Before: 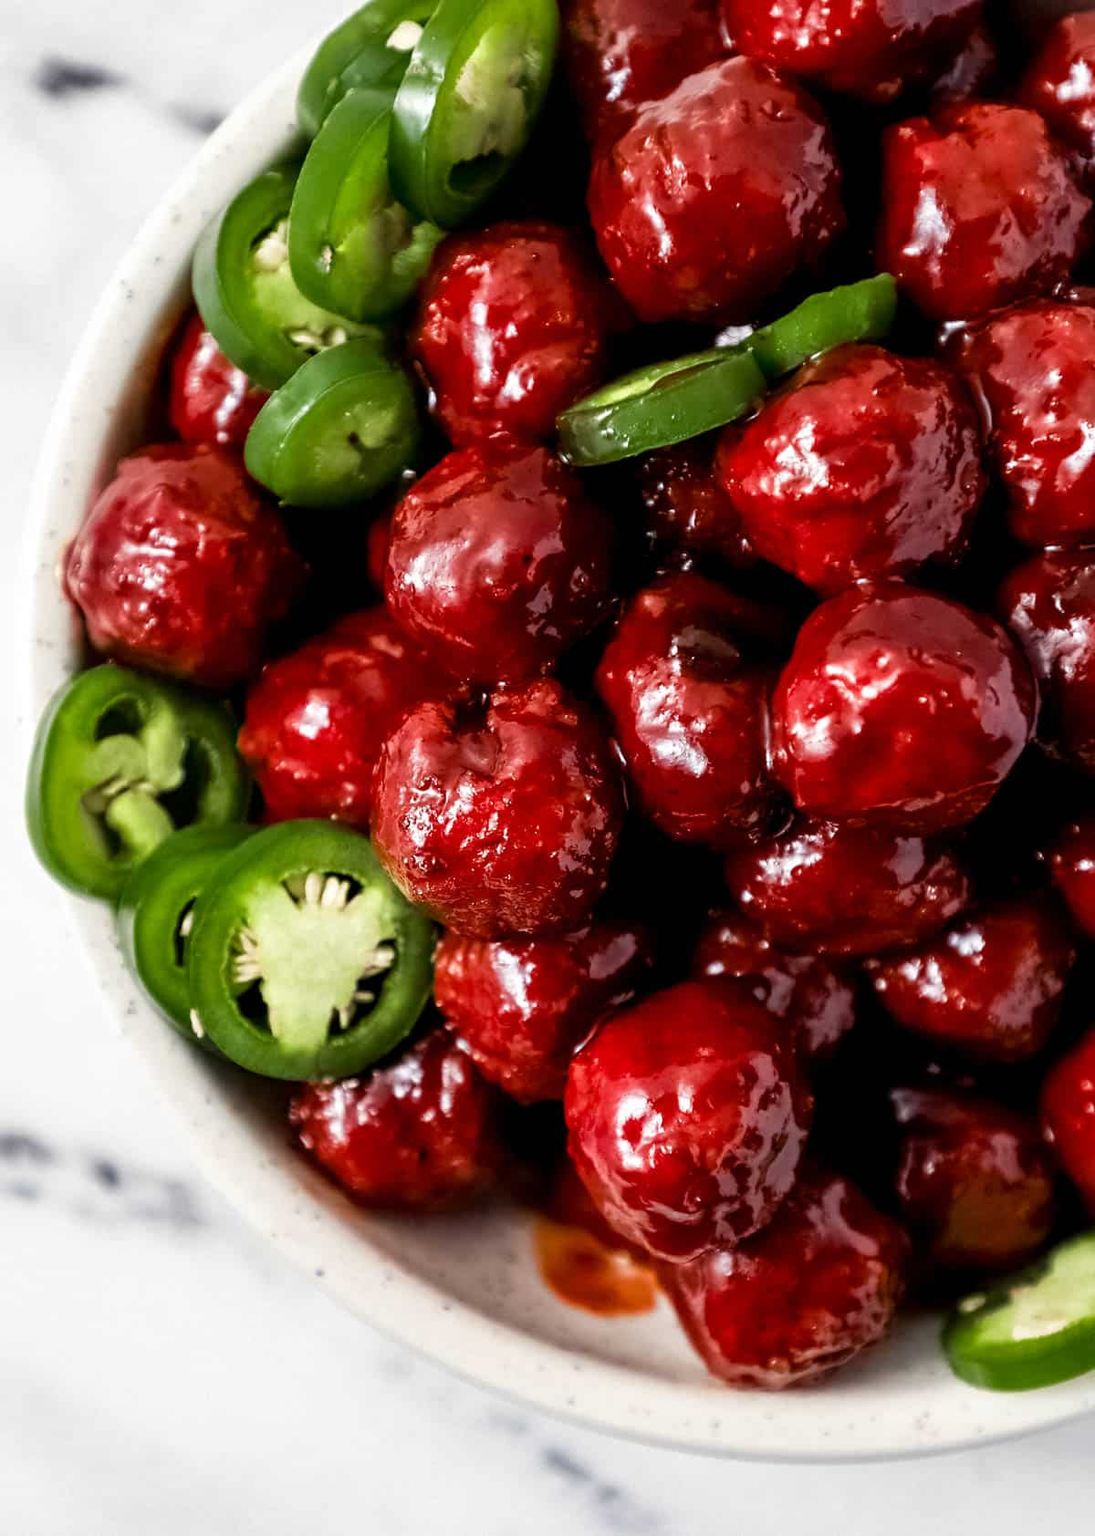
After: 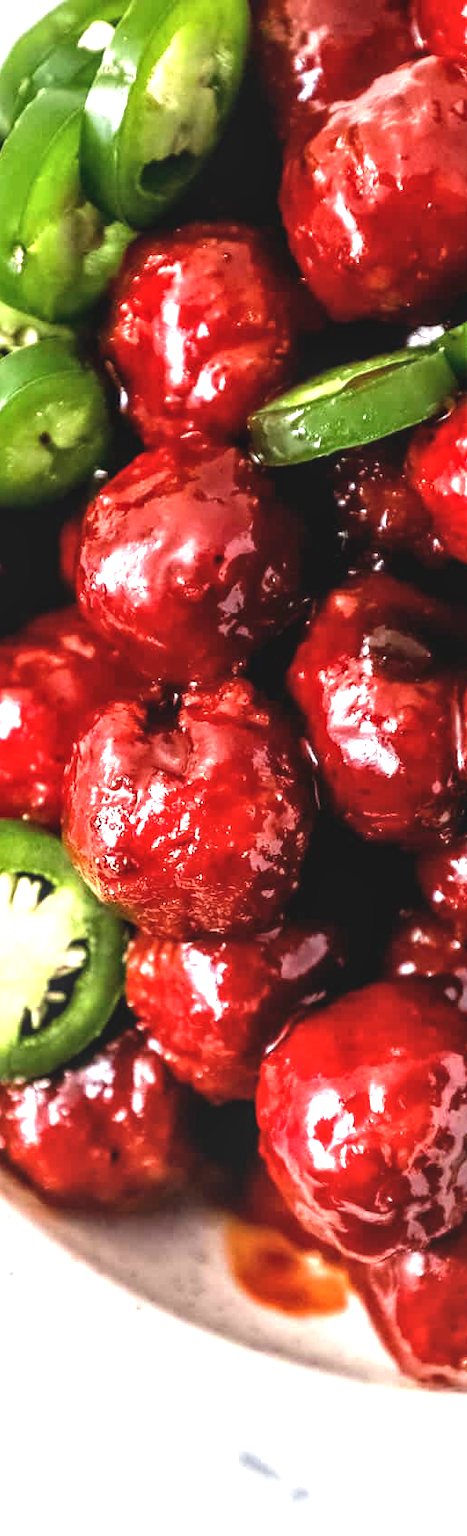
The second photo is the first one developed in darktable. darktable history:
exposure: black level correction -0.005, exposure 1.005 EV, compensate exposure bias true, compensate highlight preservation false
crop: left 28.218%, right 29.081%
local contrast: on, module defaults
tone equalizer: edges refinement/feathering 500, mask exposure compensation -1.57 EV, preserve details no
